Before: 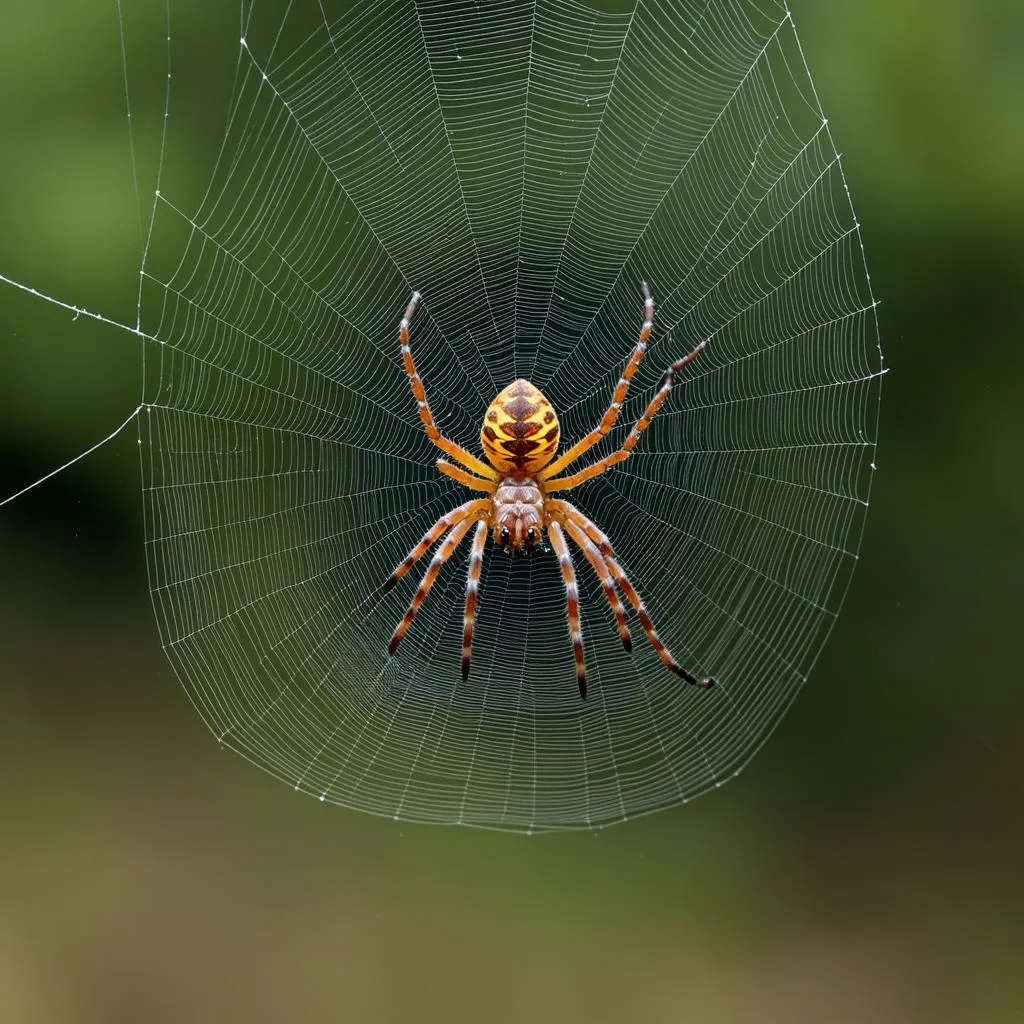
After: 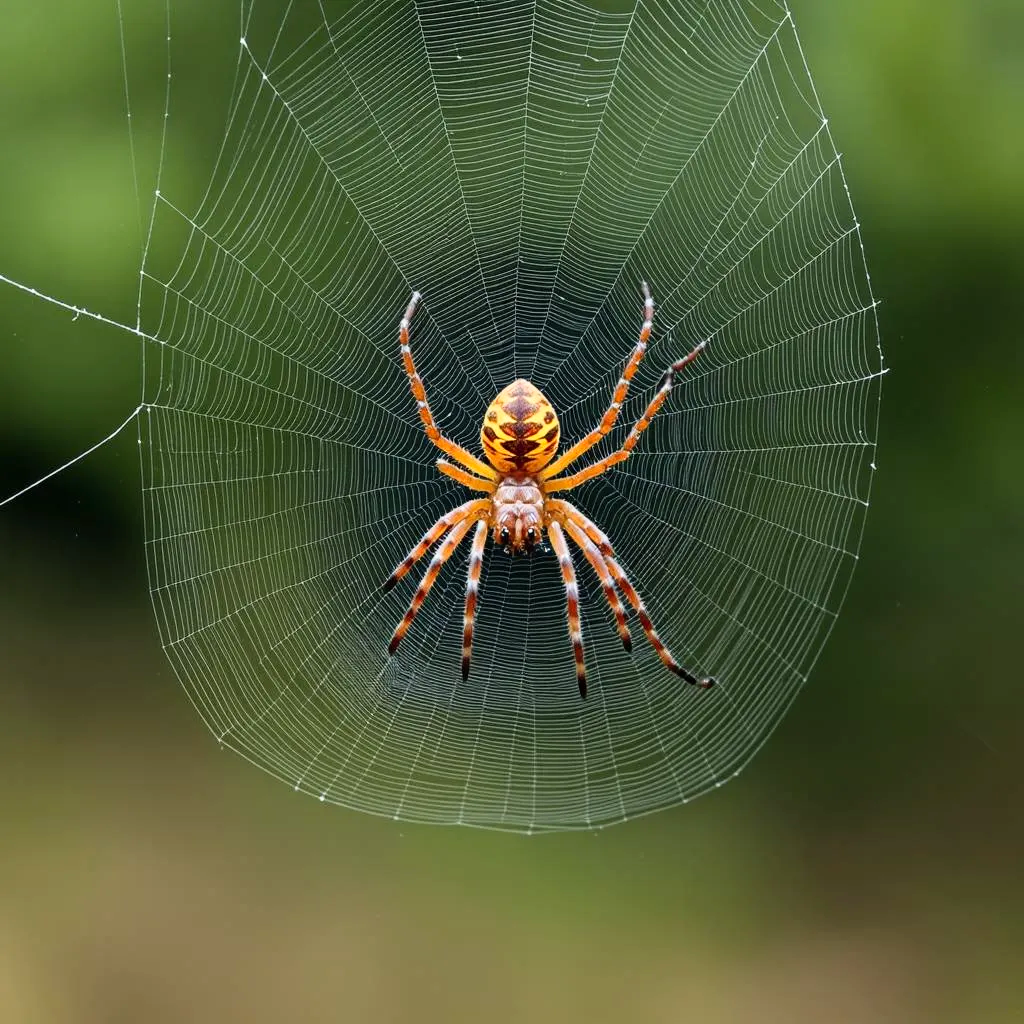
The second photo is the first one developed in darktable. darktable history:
tone curve: curves: ch0 [(0, 0) (0.739, 0.837) (1, 1)]; ch1 [(0, 0) (0.226, 0.261) (0.383, 0.397) (0.462, 0.473) (0.498, 0.502) (0.521, 0.52) (0.578, 0.57) (1, 1)]; ch2 [(0, 0) (0.438, 0.456) (0.5, 0.5) (0.547, 0.557) (0.597, 0.58) (0.629, 0.603) (1, 1)], color space Lab, linked channels, preserve colors none
